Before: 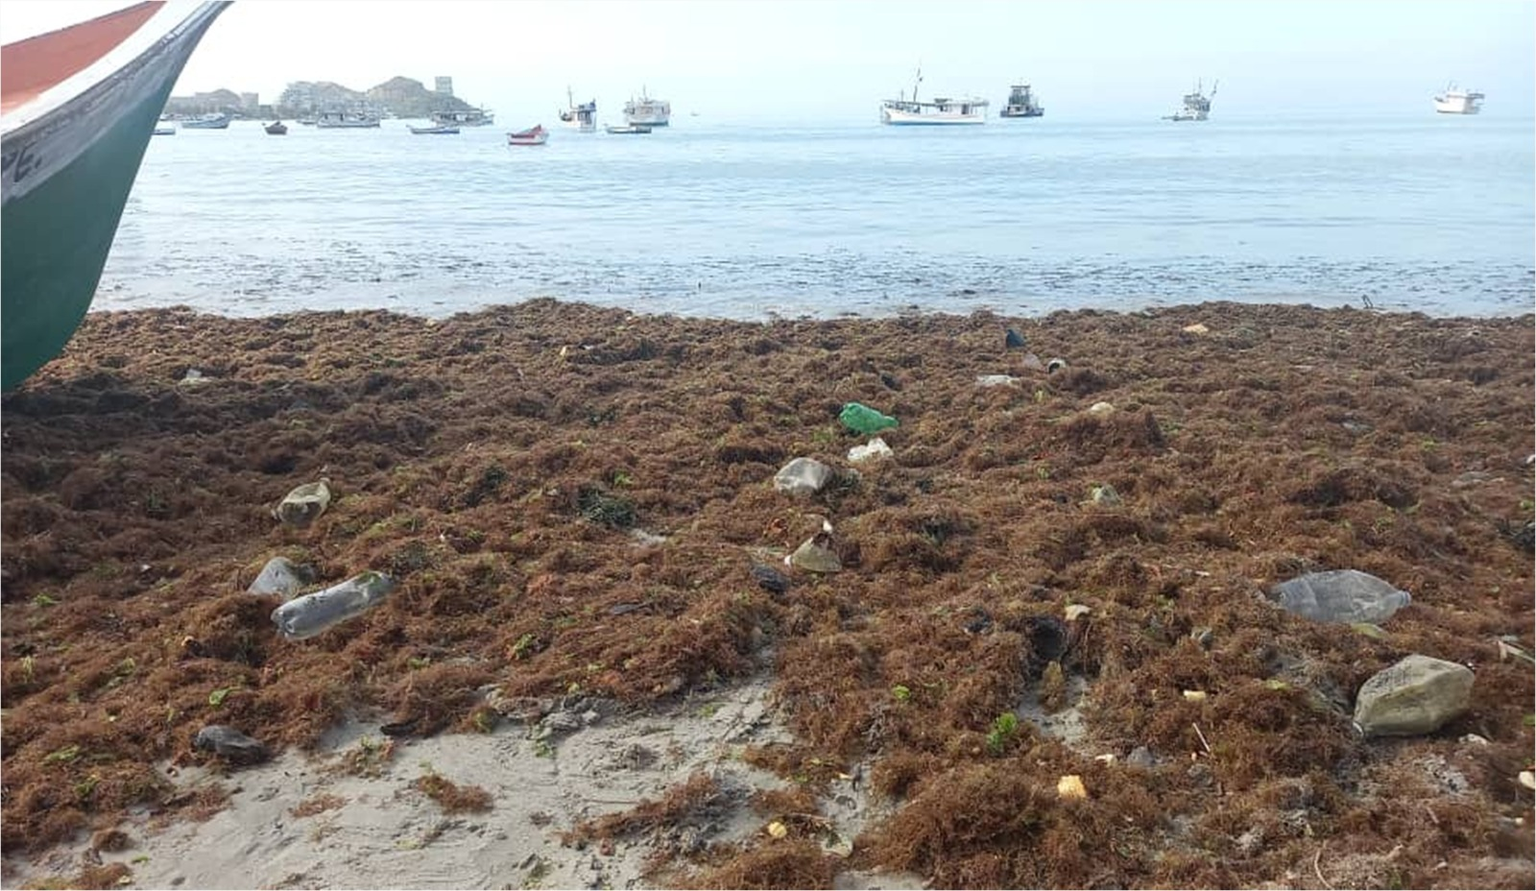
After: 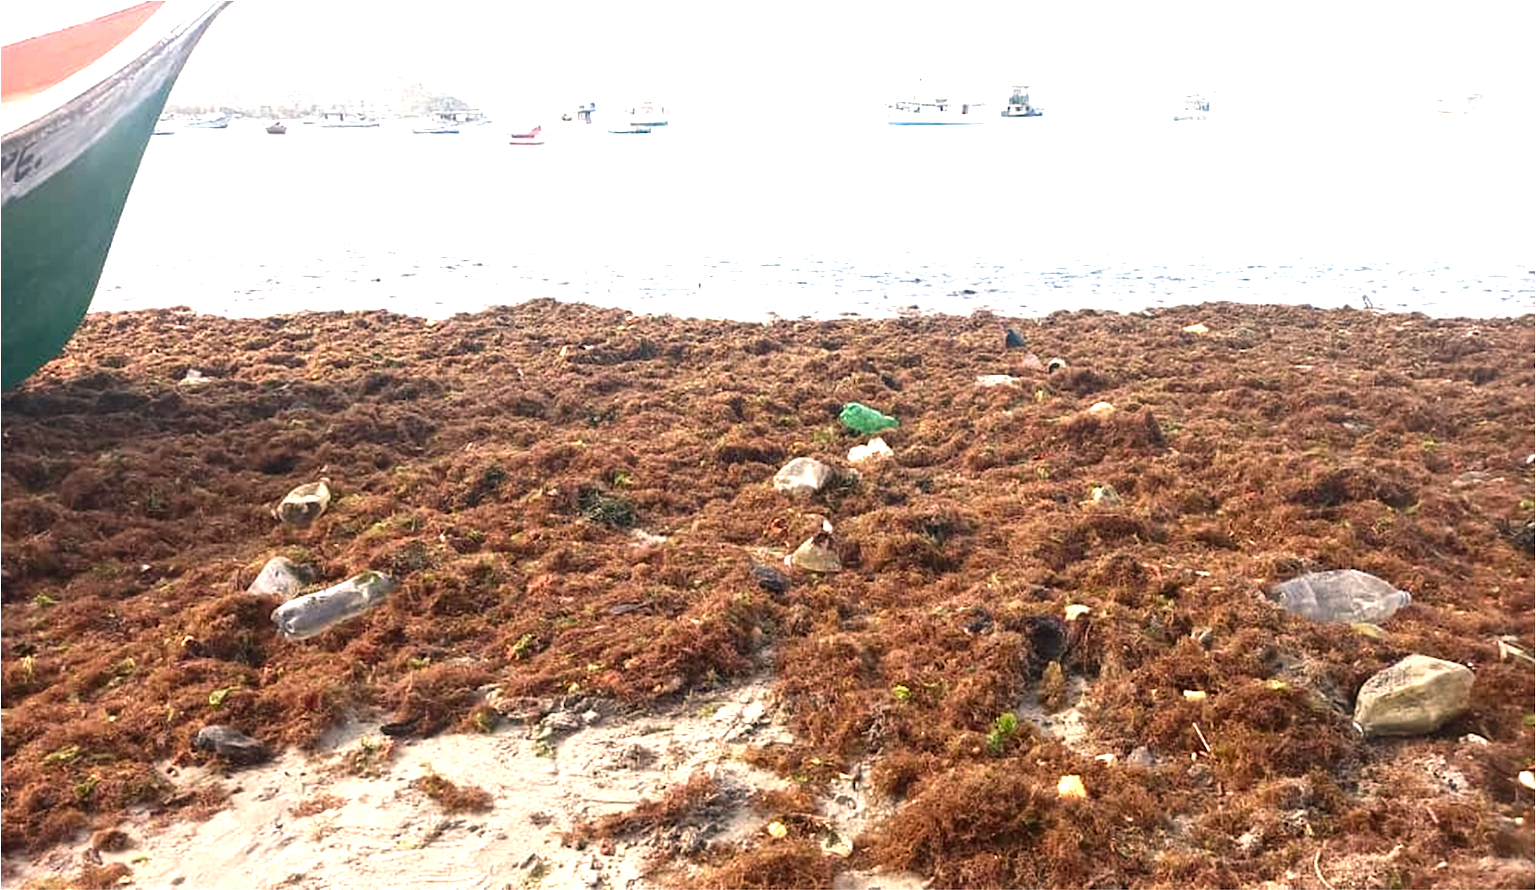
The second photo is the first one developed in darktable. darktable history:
white balance: red 1.127, blue 0.943
contrast brightness saturation: contrast 0.07, brightness -0.13, saturation 0.06
exposure: black level correction 0, exposure 1.2 EV, compensate highlight preservation false
